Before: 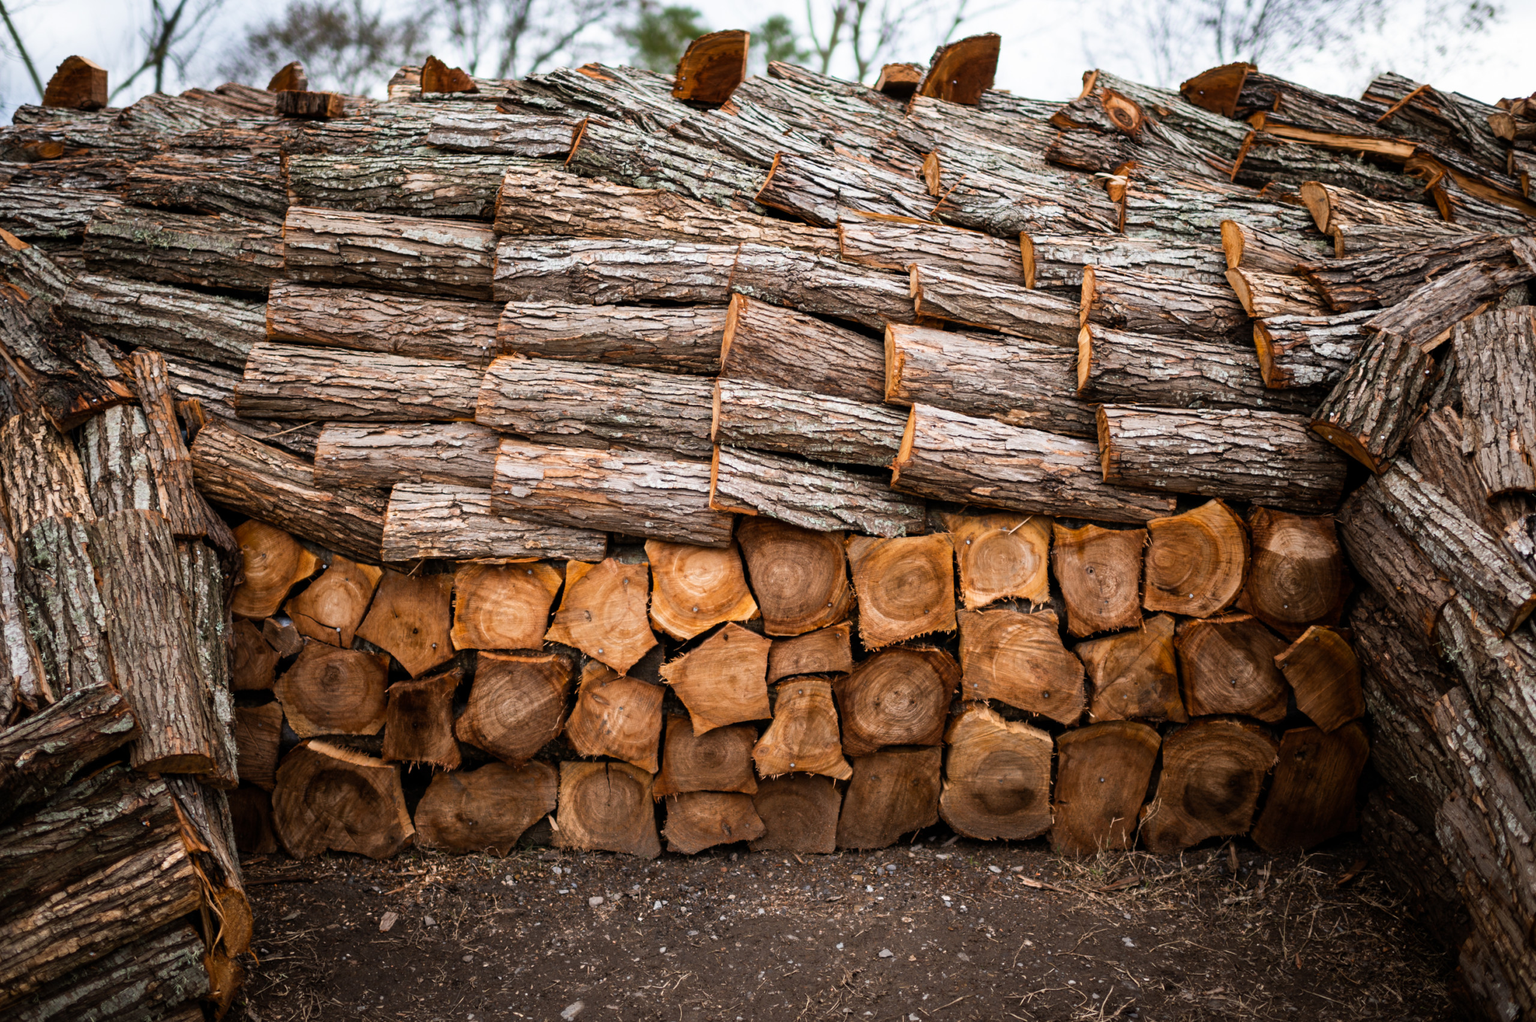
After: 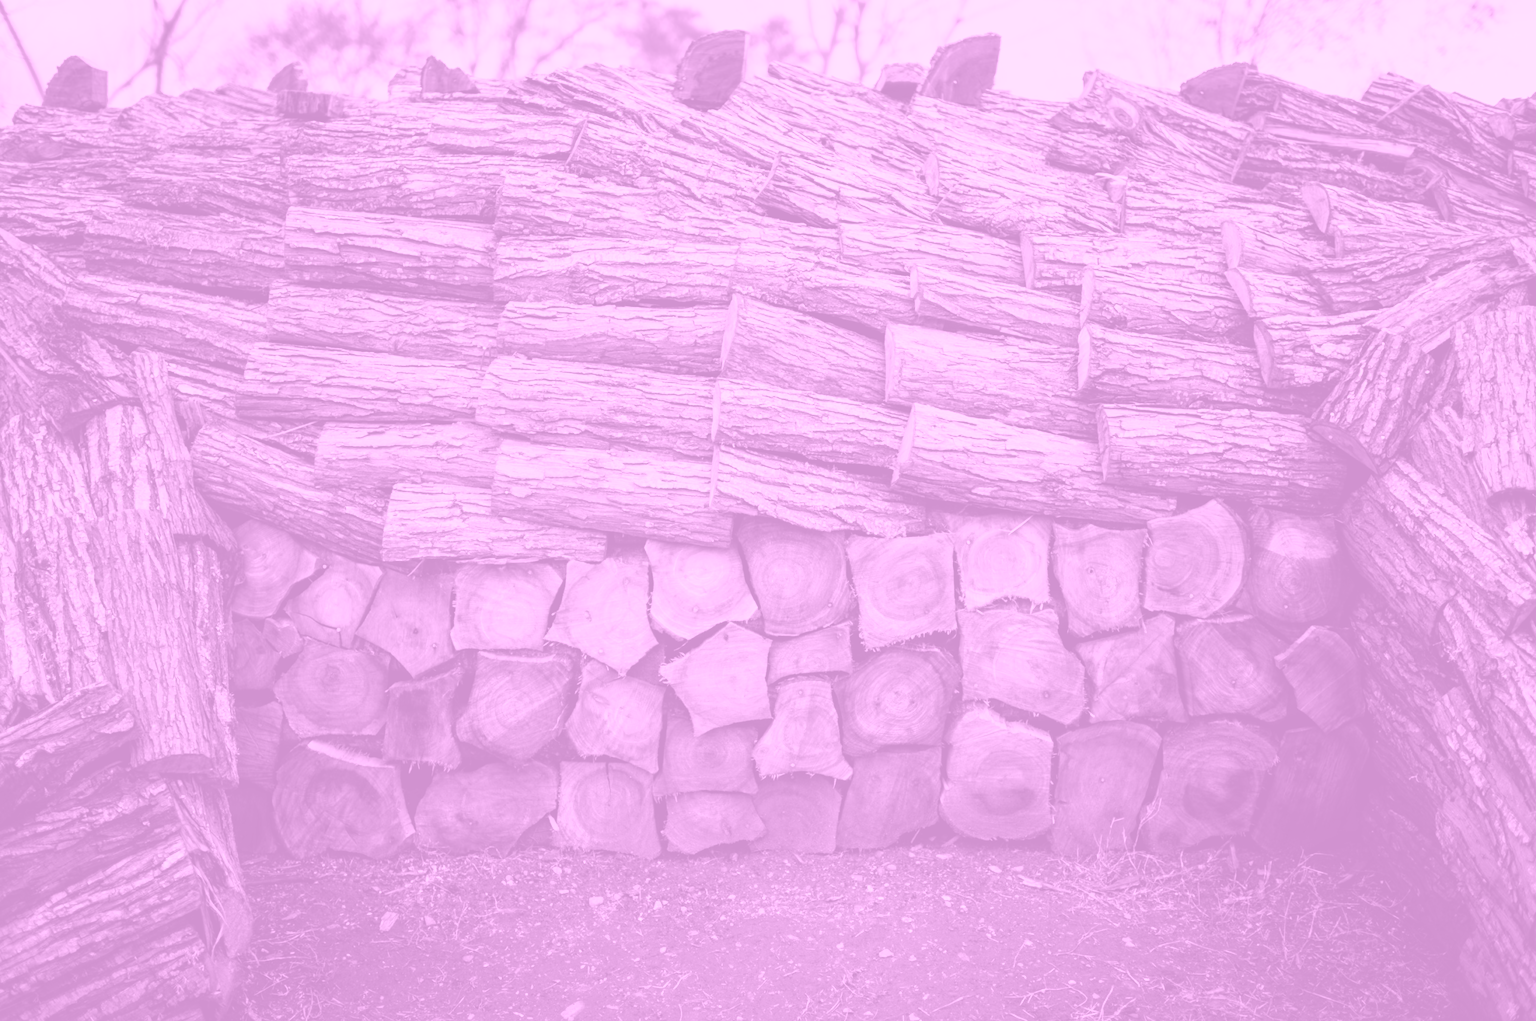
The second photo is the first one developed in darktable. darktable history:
colorize: hue 331.2°, saturation 75%, source mix 30.28%, lightness 70.52%, version 1
exposure: exposure -0.21 EV, compensate highlight preservation false
